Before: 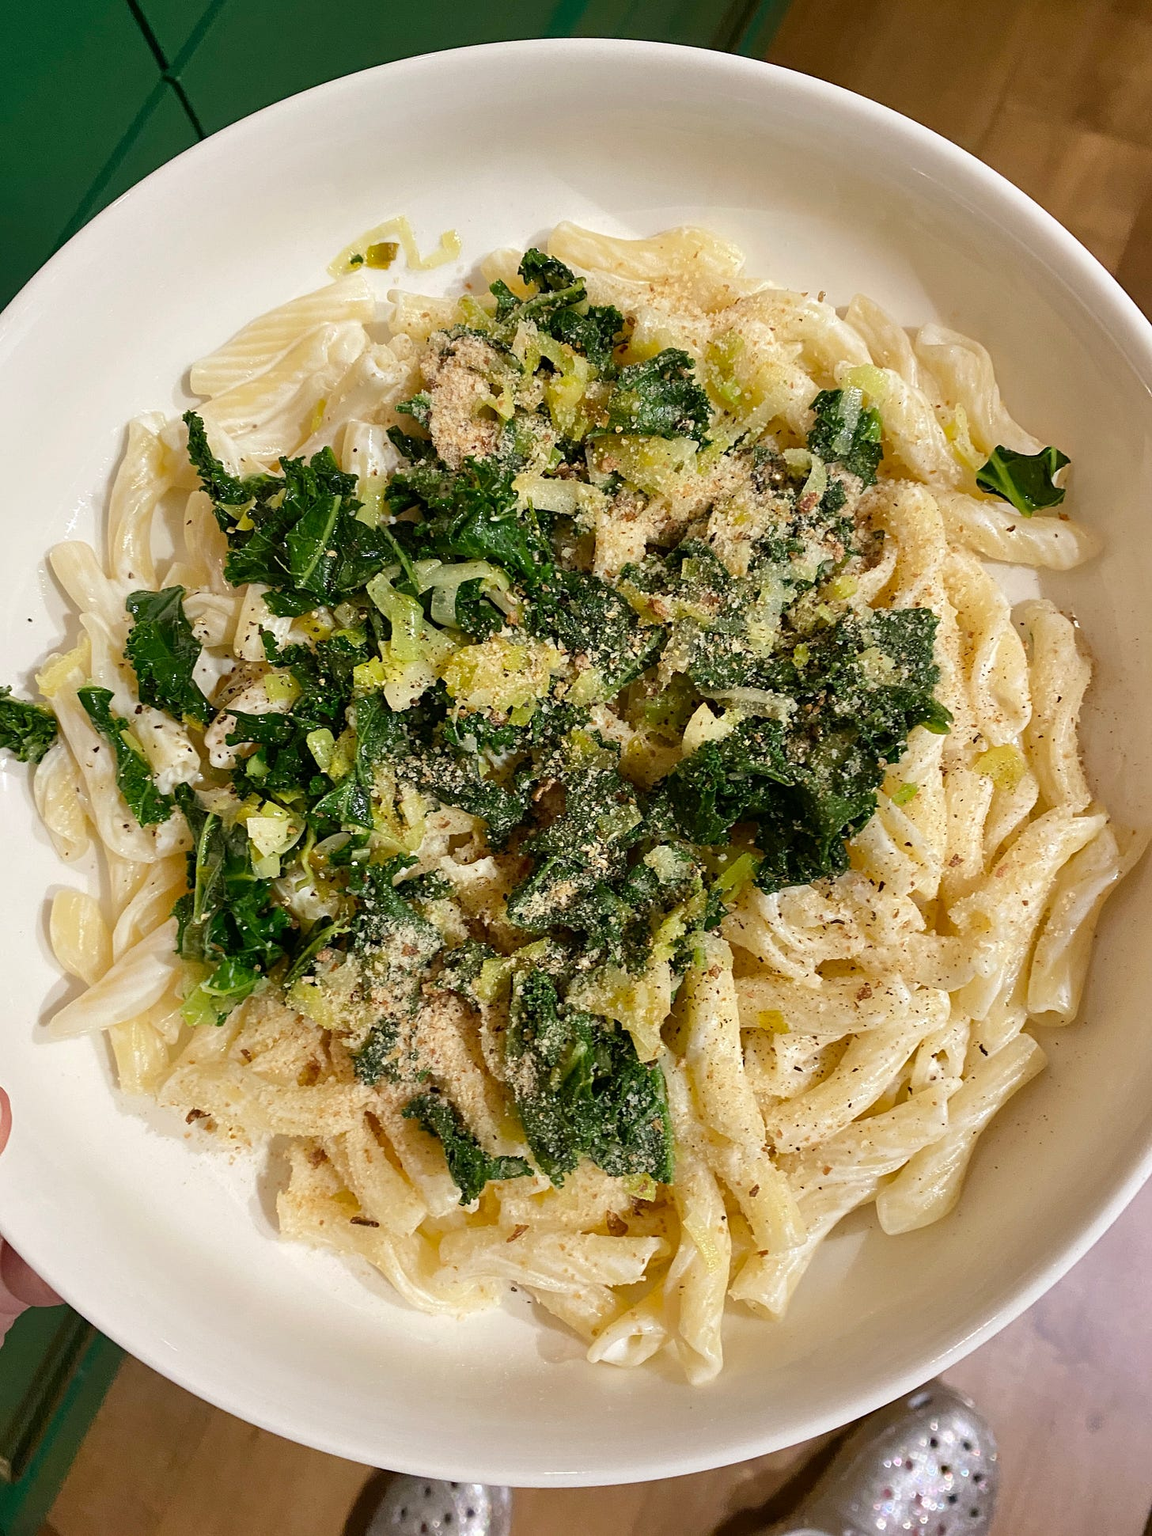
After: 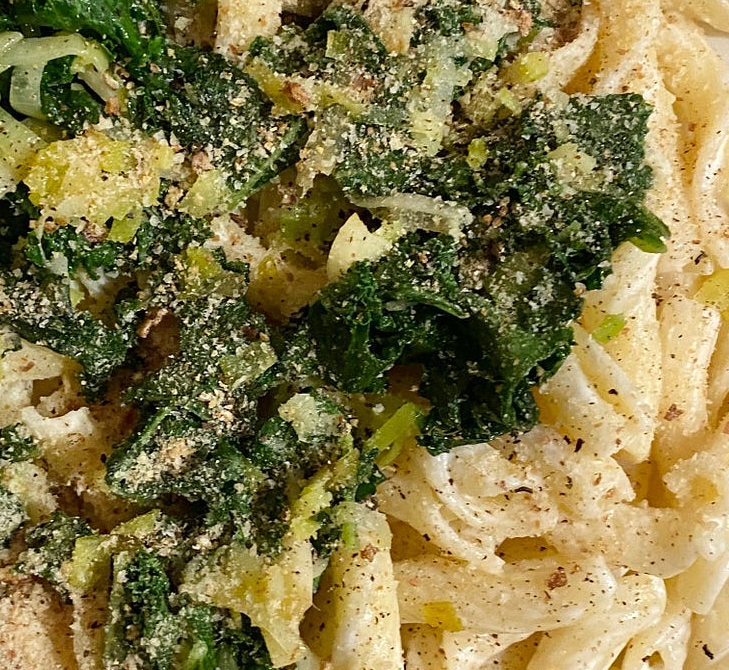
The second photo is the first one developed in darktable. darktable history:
crop: left 36.756%, top 34.791%, right 13.129%, bottom 30.664%
